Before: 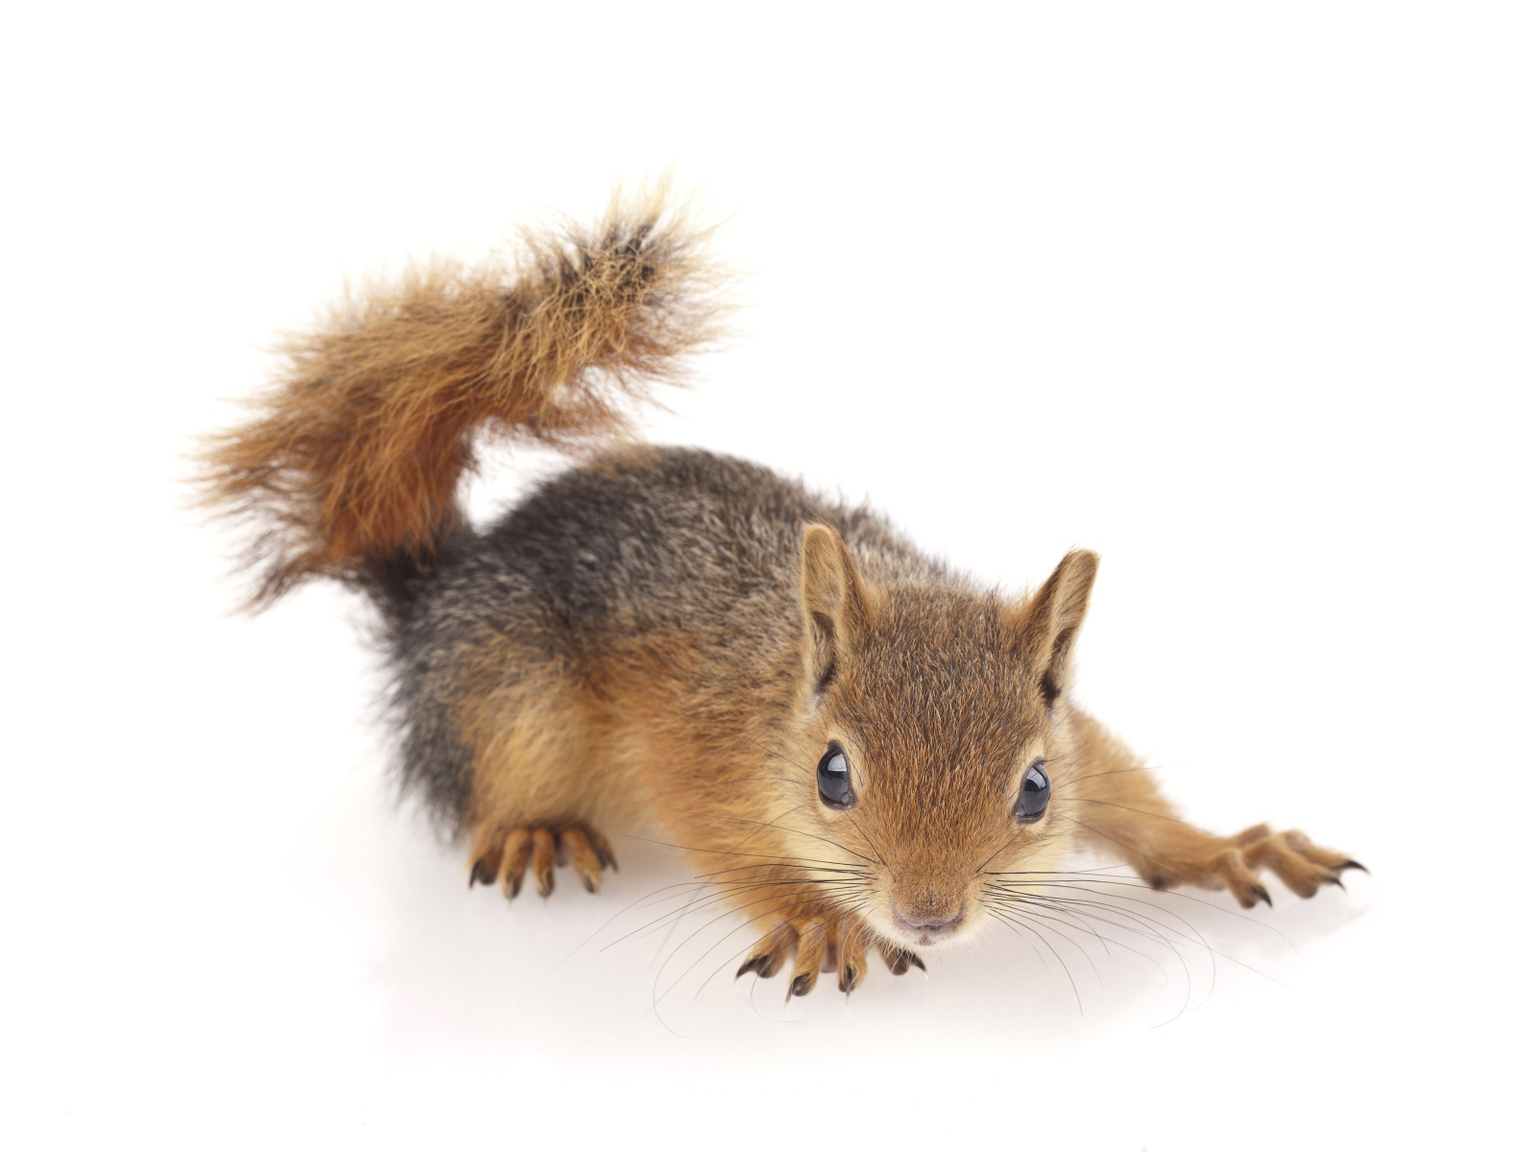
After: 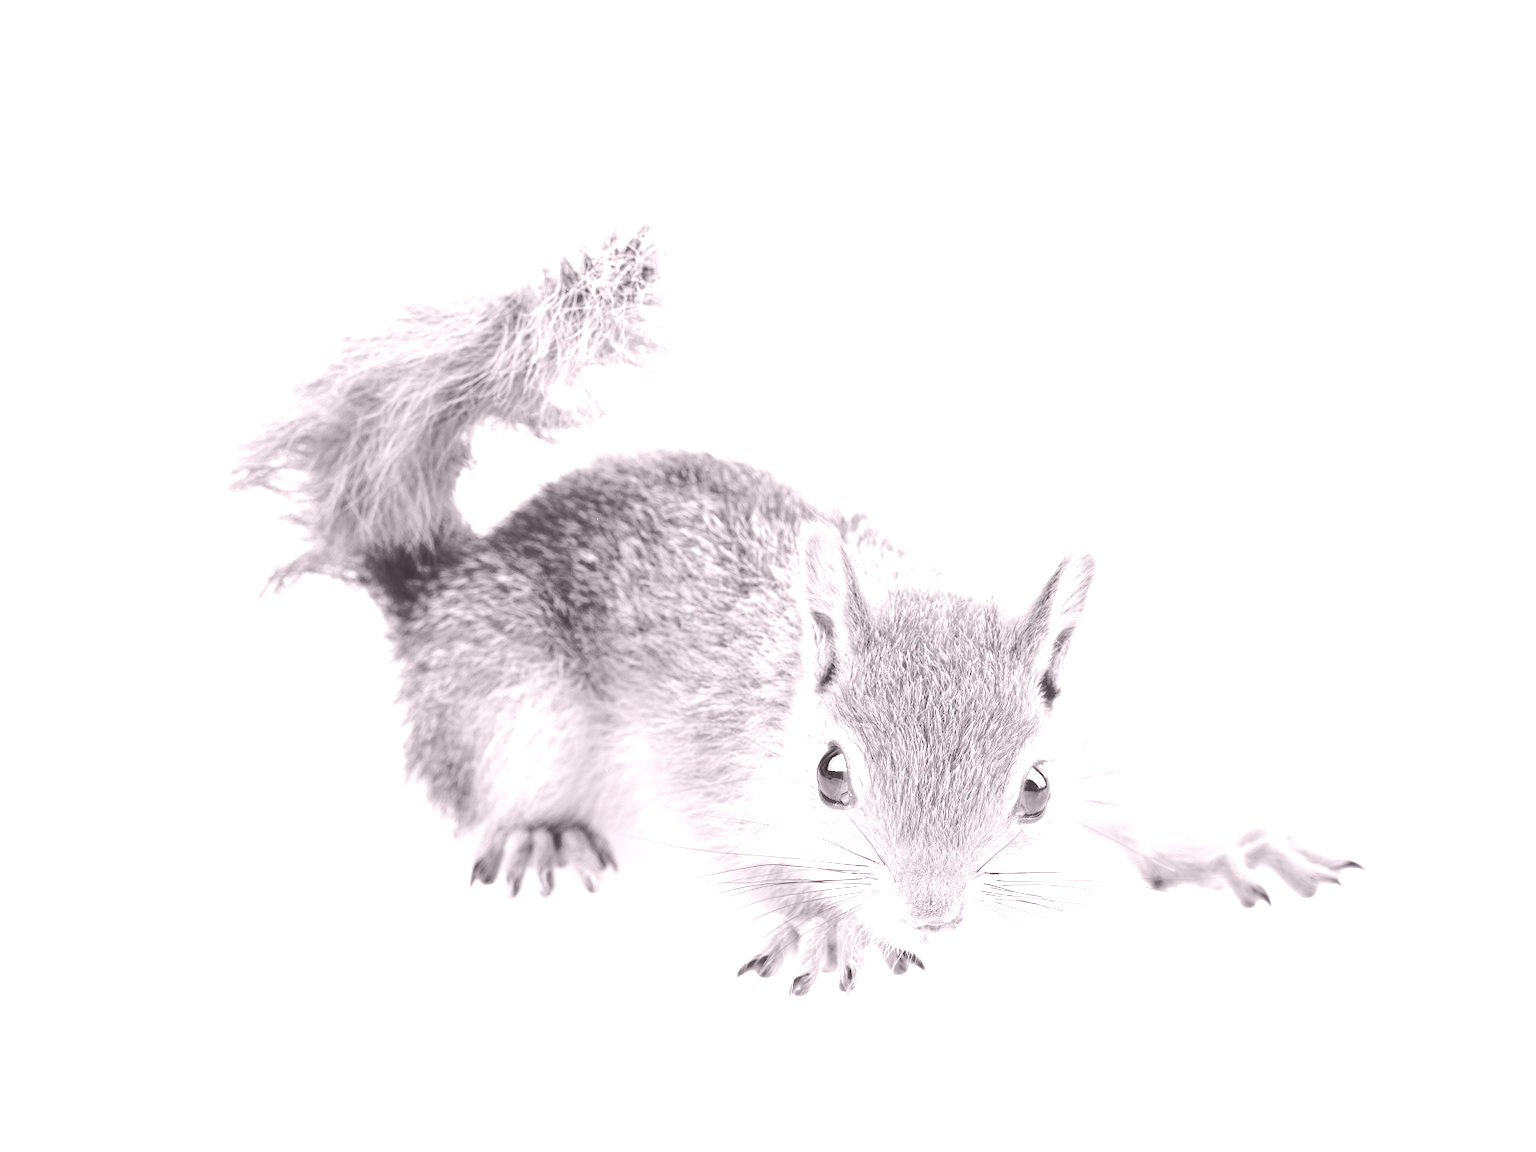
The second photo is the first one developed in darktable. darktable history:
colorize: hue 25.2°, saturation 83%, source mix 82%, lightness 79%, version 1
exposure: black level correction 0.047, exposure 0.013 EV, compensate highlight preservation false
